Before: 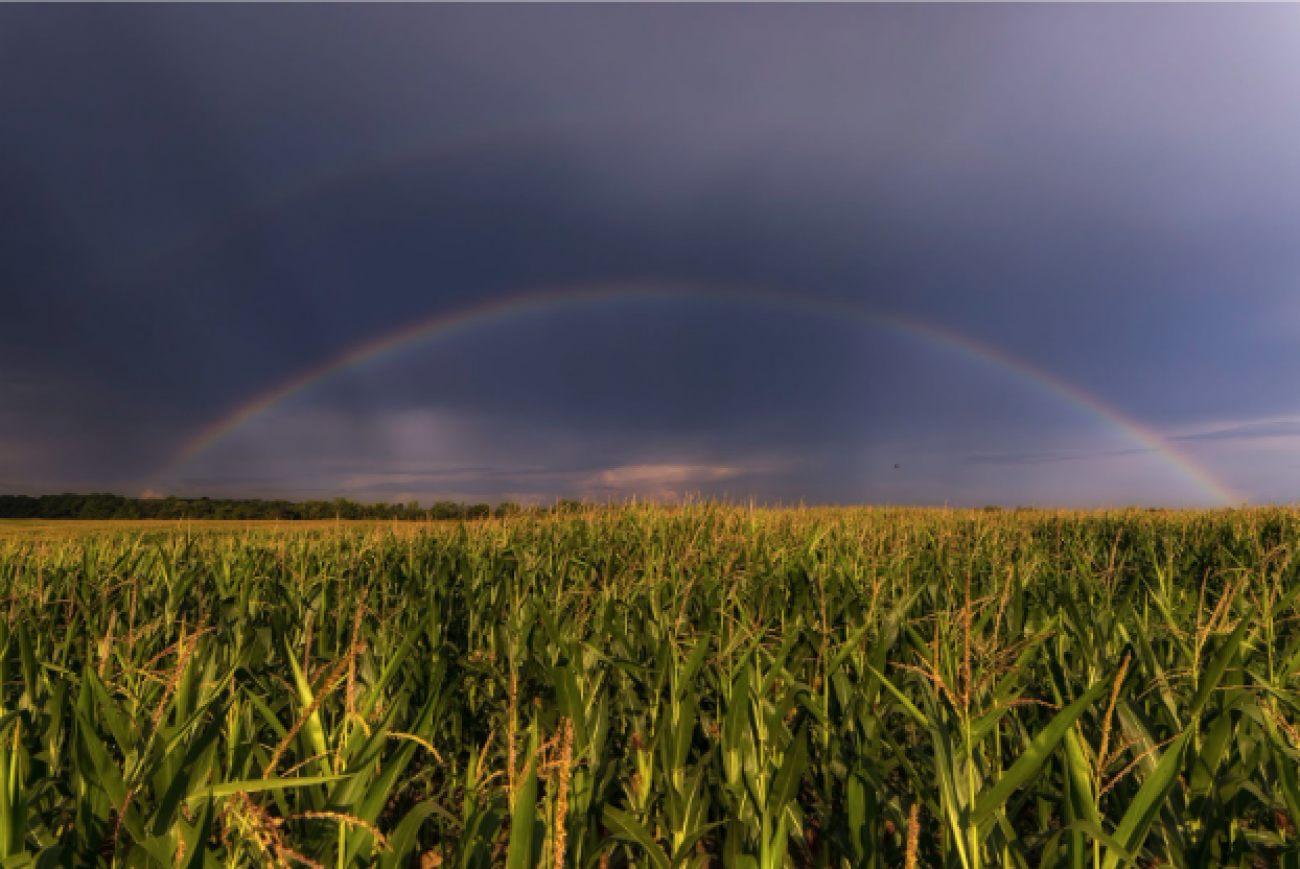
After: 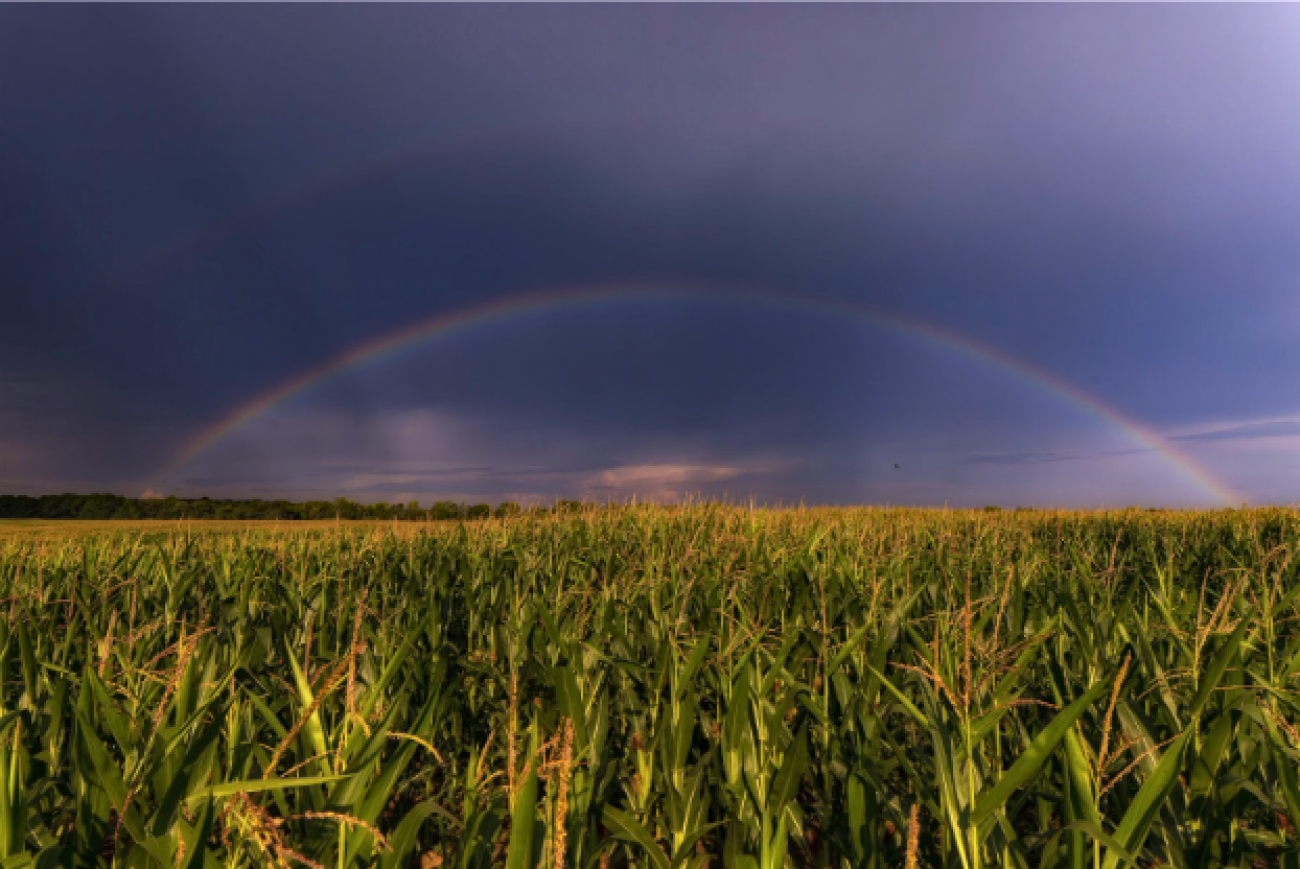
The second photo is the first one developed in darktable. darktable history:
haze removal: compatibility mode true, adaptive false
white balance: red 1.004, blue 1.096
